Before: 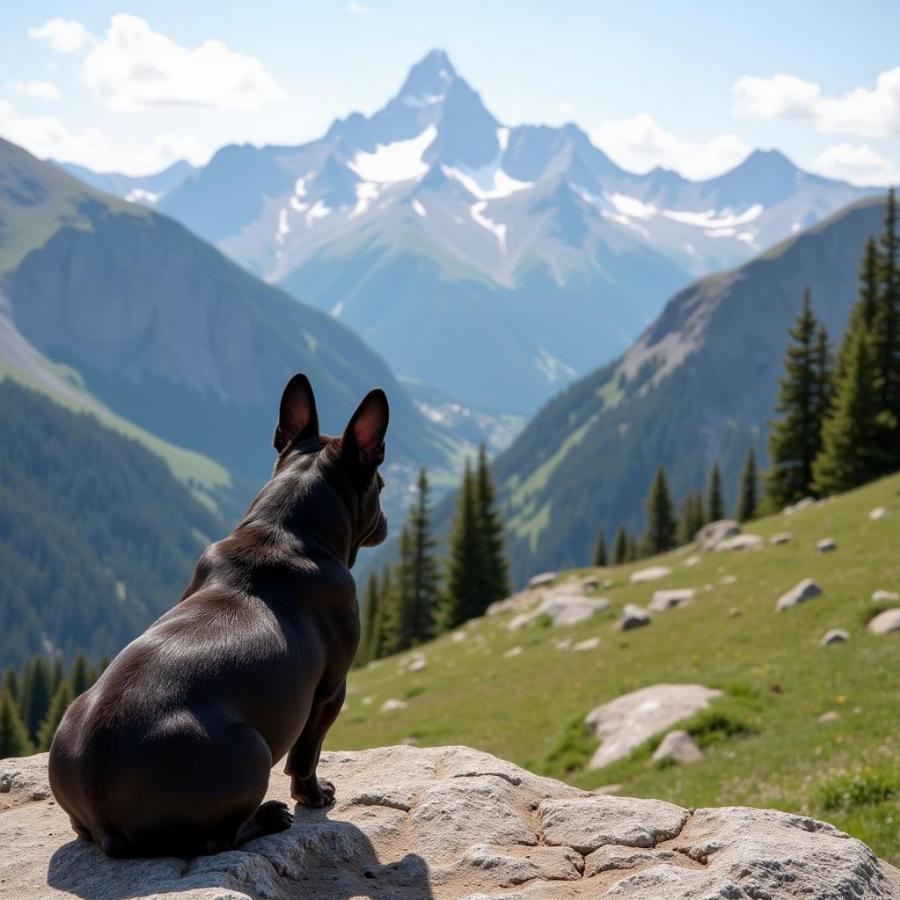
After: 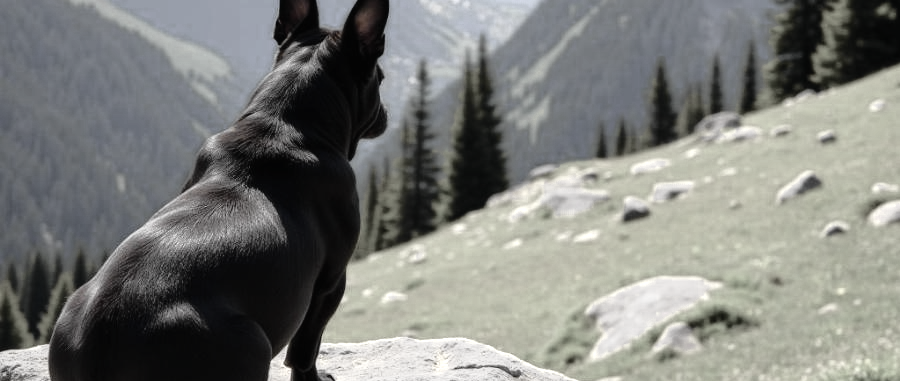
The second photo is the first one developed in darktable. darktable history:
crop: top 45.388%, bottom 12.269%
tone curve: curves: ch0 [(0, 0.009) (0.105, 0.08) (0.195, 0.18) (0.283, 0.316) (0.384, 0.434) (0.485, 0.531) (0.638, 0.69) (0.81, 0.872) (1, 0.977)]; ch1 [(0, 0) (0.161, 0.092) (0.35, 0.33) (0.379, 0.401) (0.456, 0.469) (0.502, 0.5) (0.525, 0.514) (0.586, 0.604) (0.642, 0.645) (0.858, 0.817) (1, 0.942)]; ch2 [(0, 0) (0.371, 0.362) (0.437, 0.437) (0.48, 0.49) (0.53, 0.515) (0.56, 0.571) (0.622, 0.606) (0.881, 0.795) (1, 0.929)], color space Lab, independent channels, preserve colors none
color zones: curves: ch0 [(0.25, 0.667) (0.758, 0.368)]; ch1 [(0.215, 0.245) (0.761, 0.373)]; ch2 [(0.247, 0.554) (0.761, 0.436)], mix 40.05%
